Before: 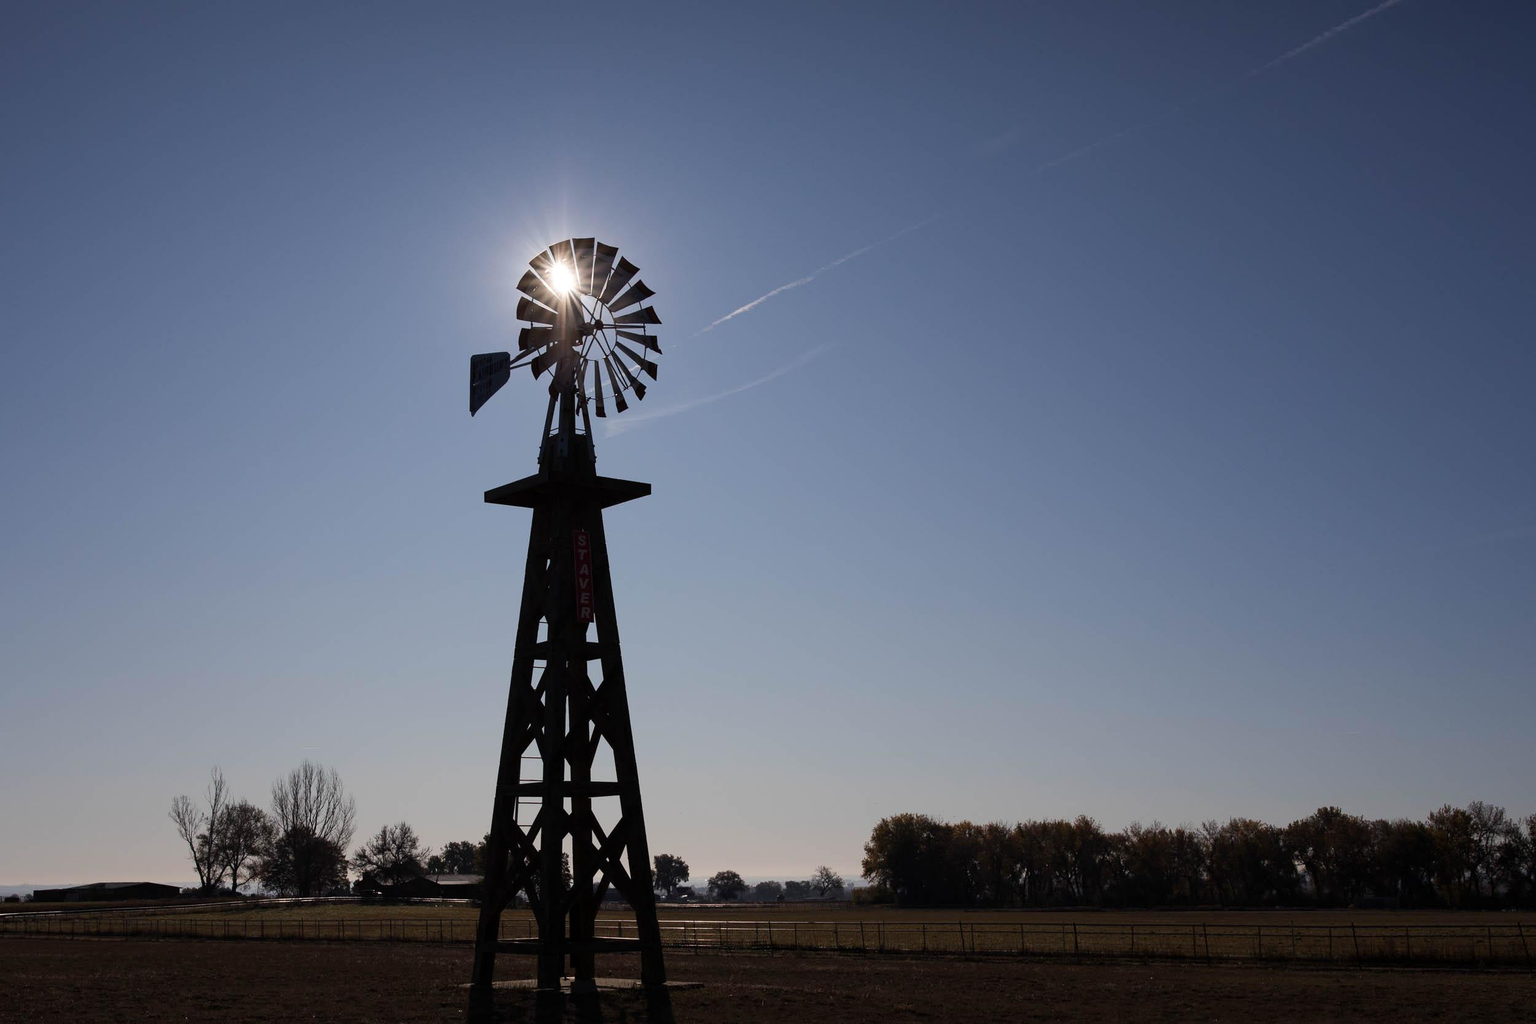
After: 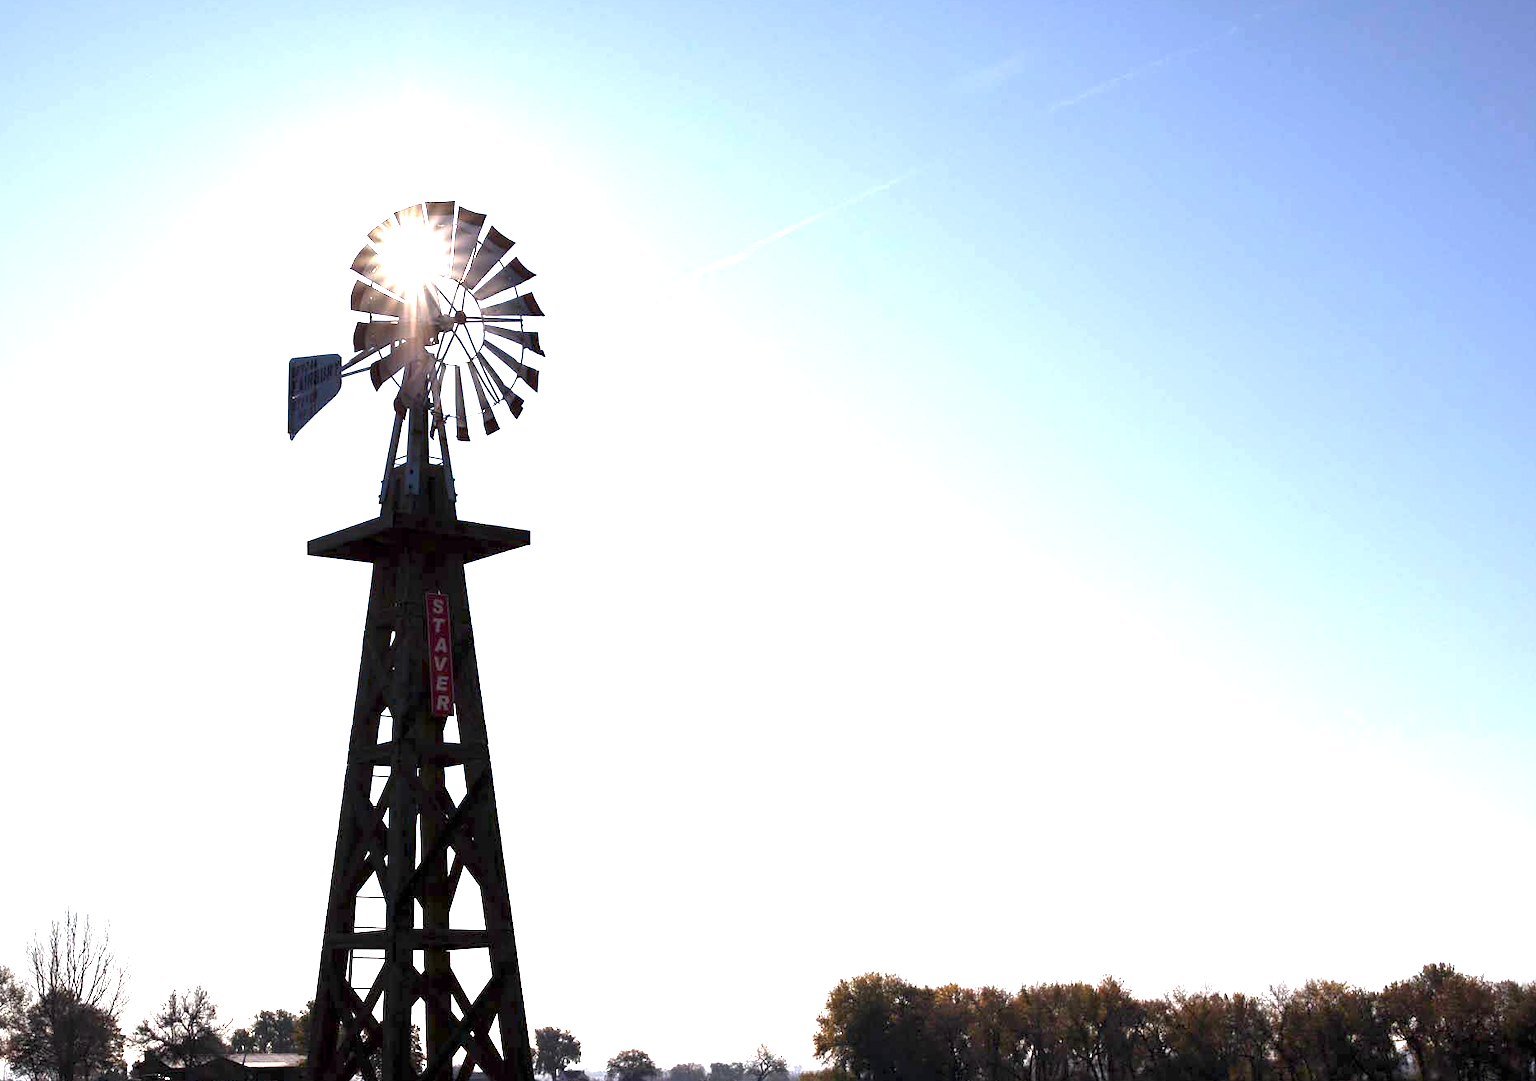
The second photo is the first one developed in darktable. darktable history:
exposure: black level correction 0.001, exposure 2.643 EV, compensate exposure bias true, compensate highlight preservation false
crop: left 16.611%, top 8.616%, right 8.709%, bottom 12.471%
